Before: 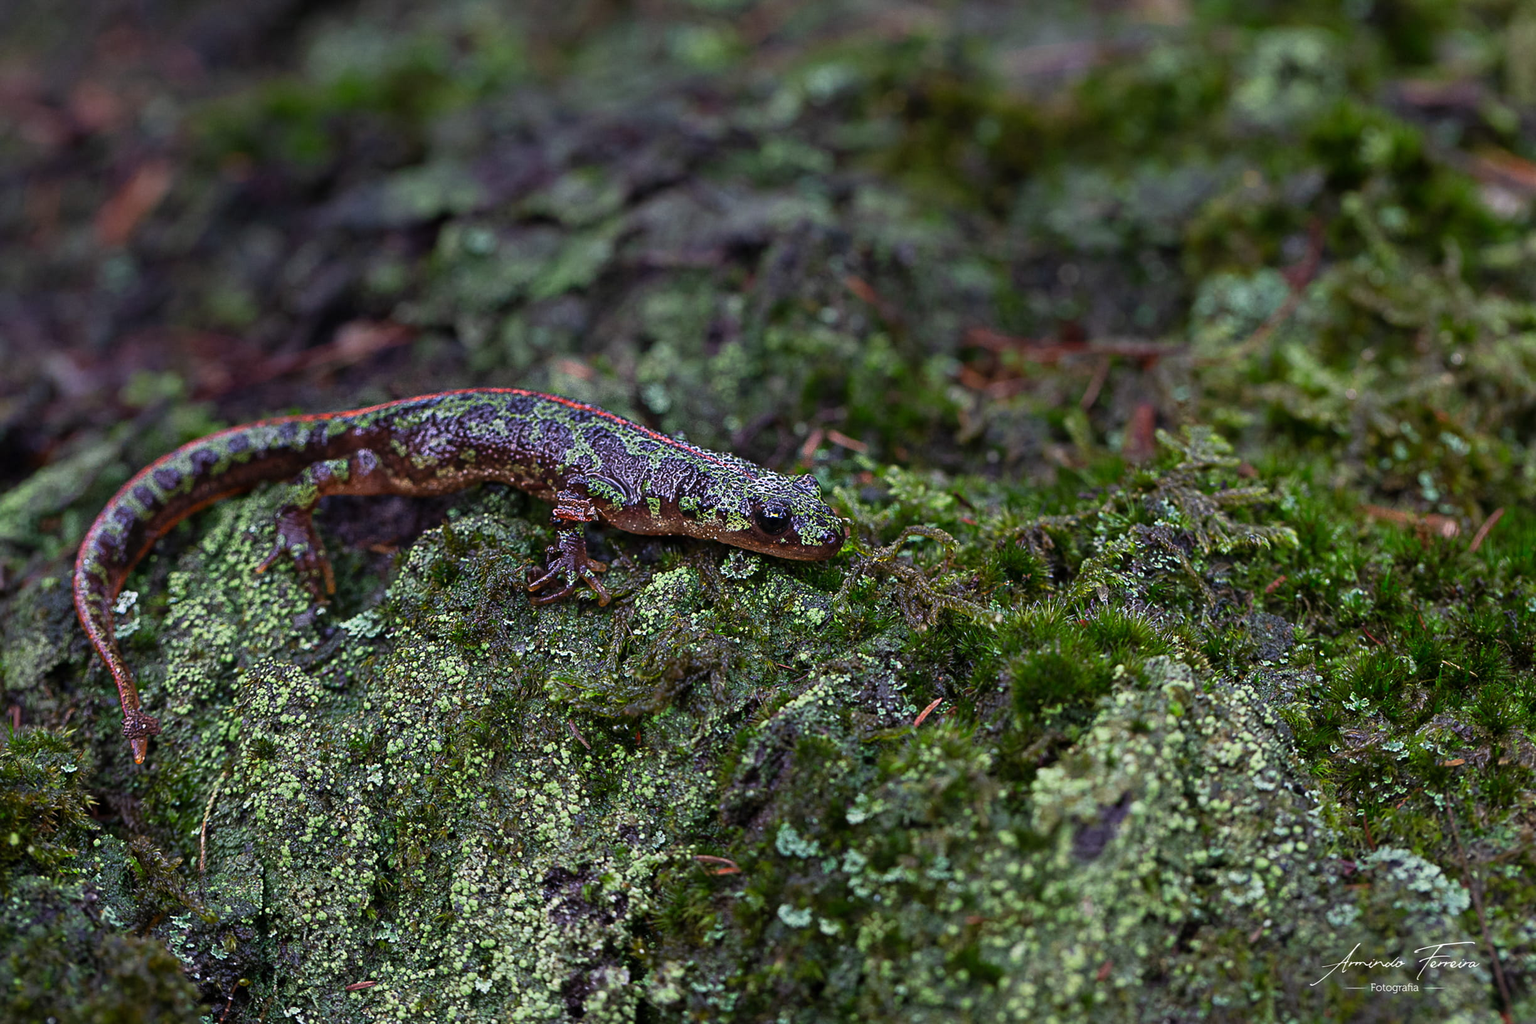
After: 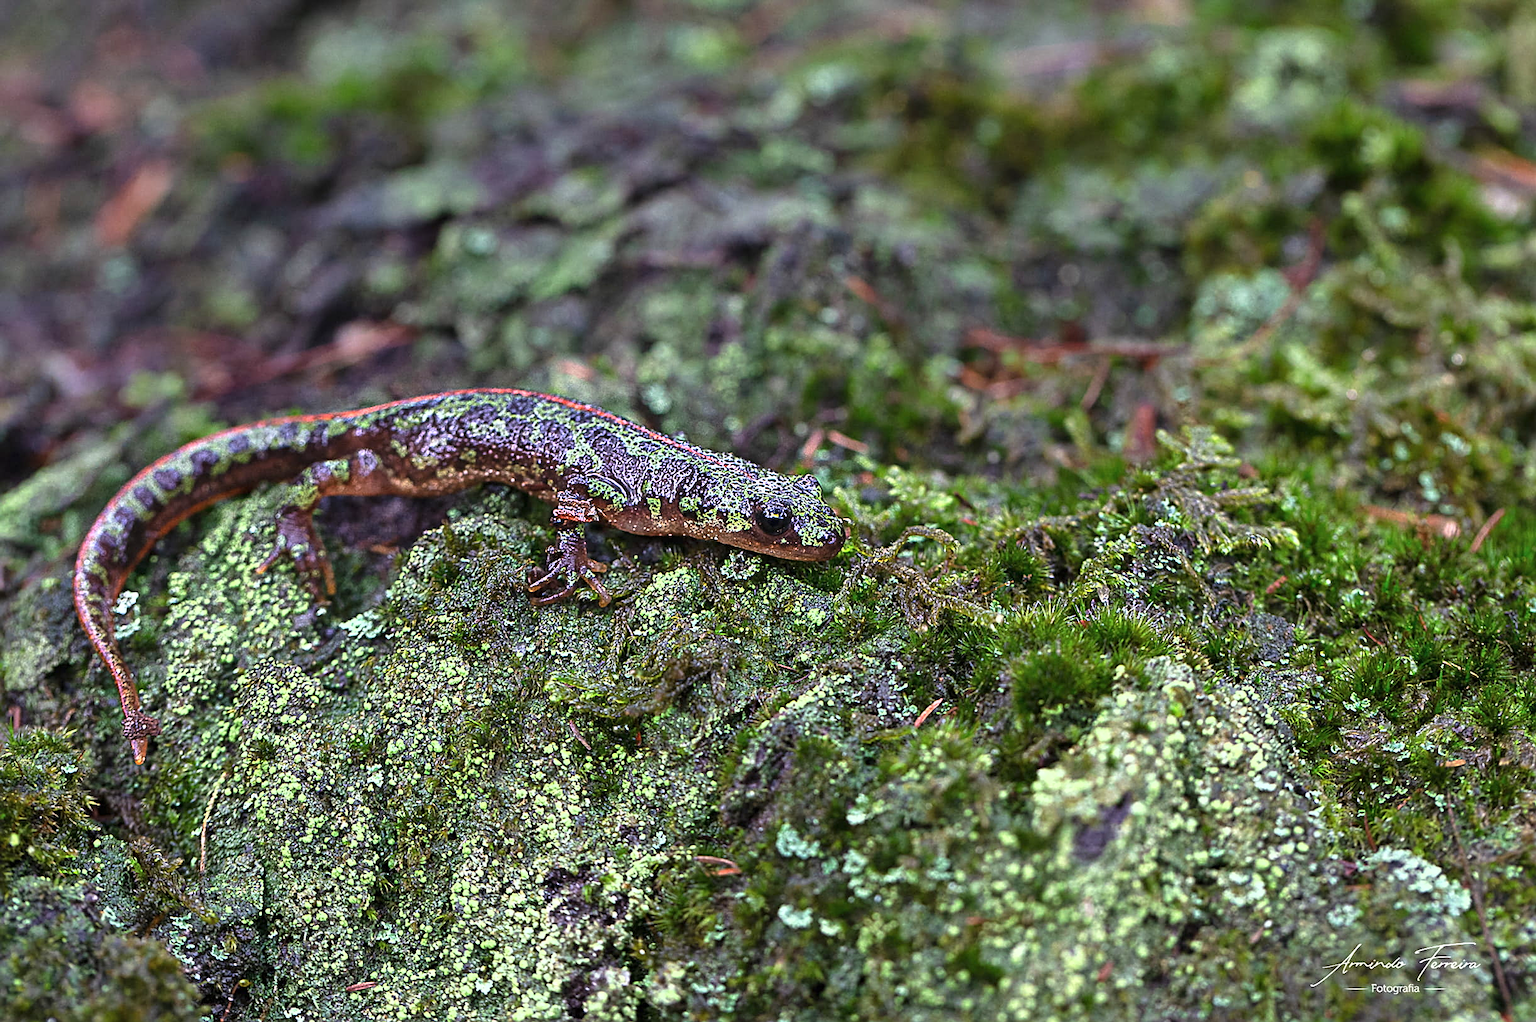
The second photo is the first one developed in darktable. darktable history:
exposure: black level correction 0, exposure 0.953 EV, compensate exposure bias true, compensate highlight preservation false
sharpen: on, module defaults
crop: top 0.05%, bottom 0.098%
contrast brightness saturation: contrast 0.01, saturation -0.05
shadows and highlights: low approximation 0.01, soften with gaussian
